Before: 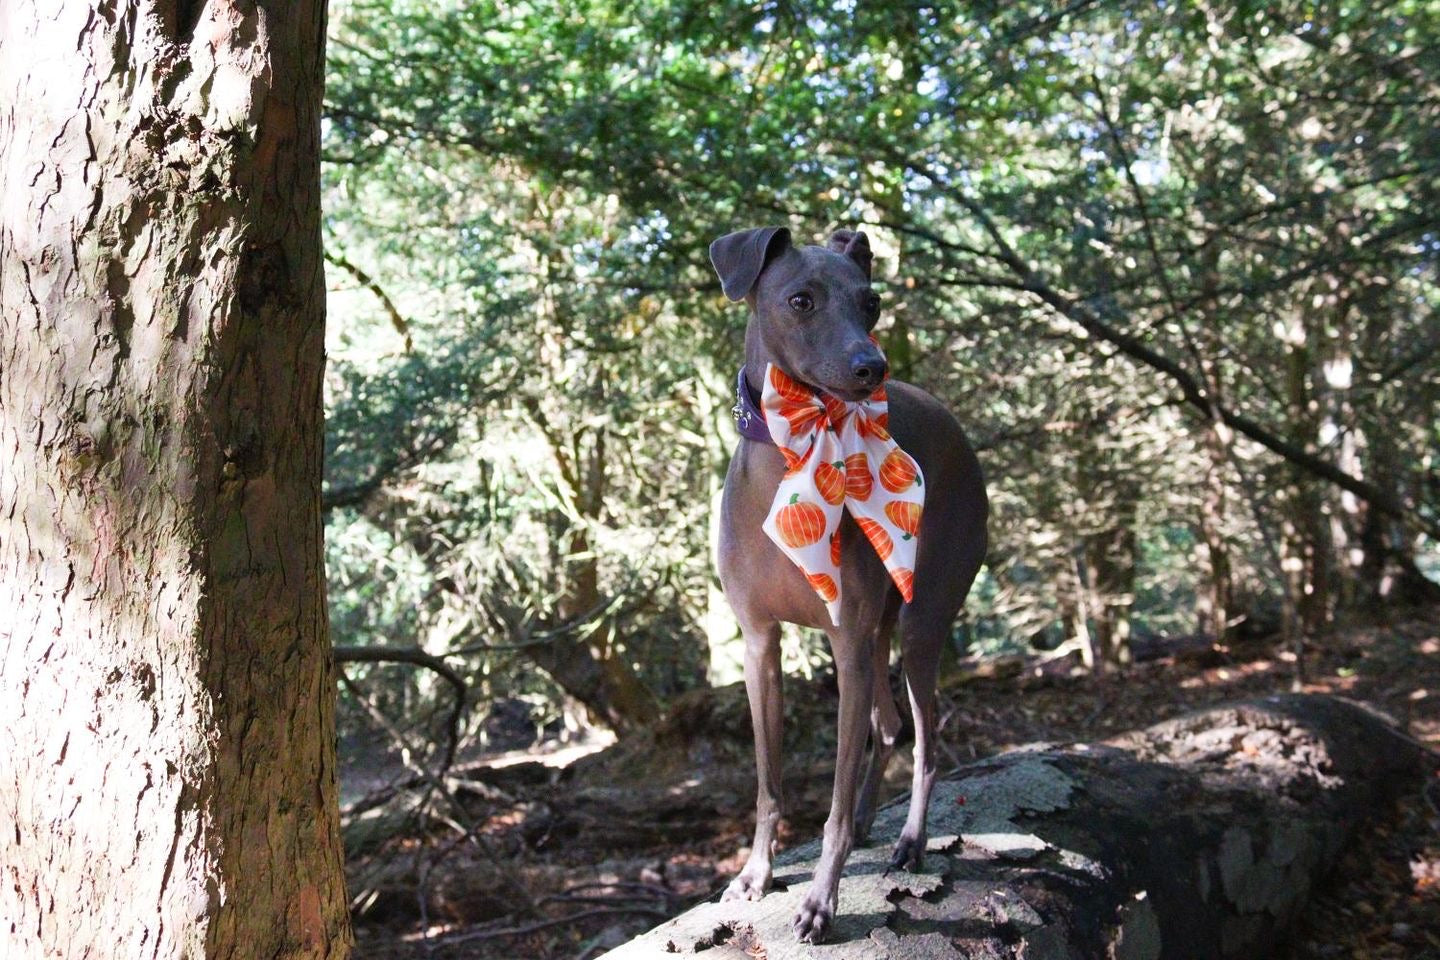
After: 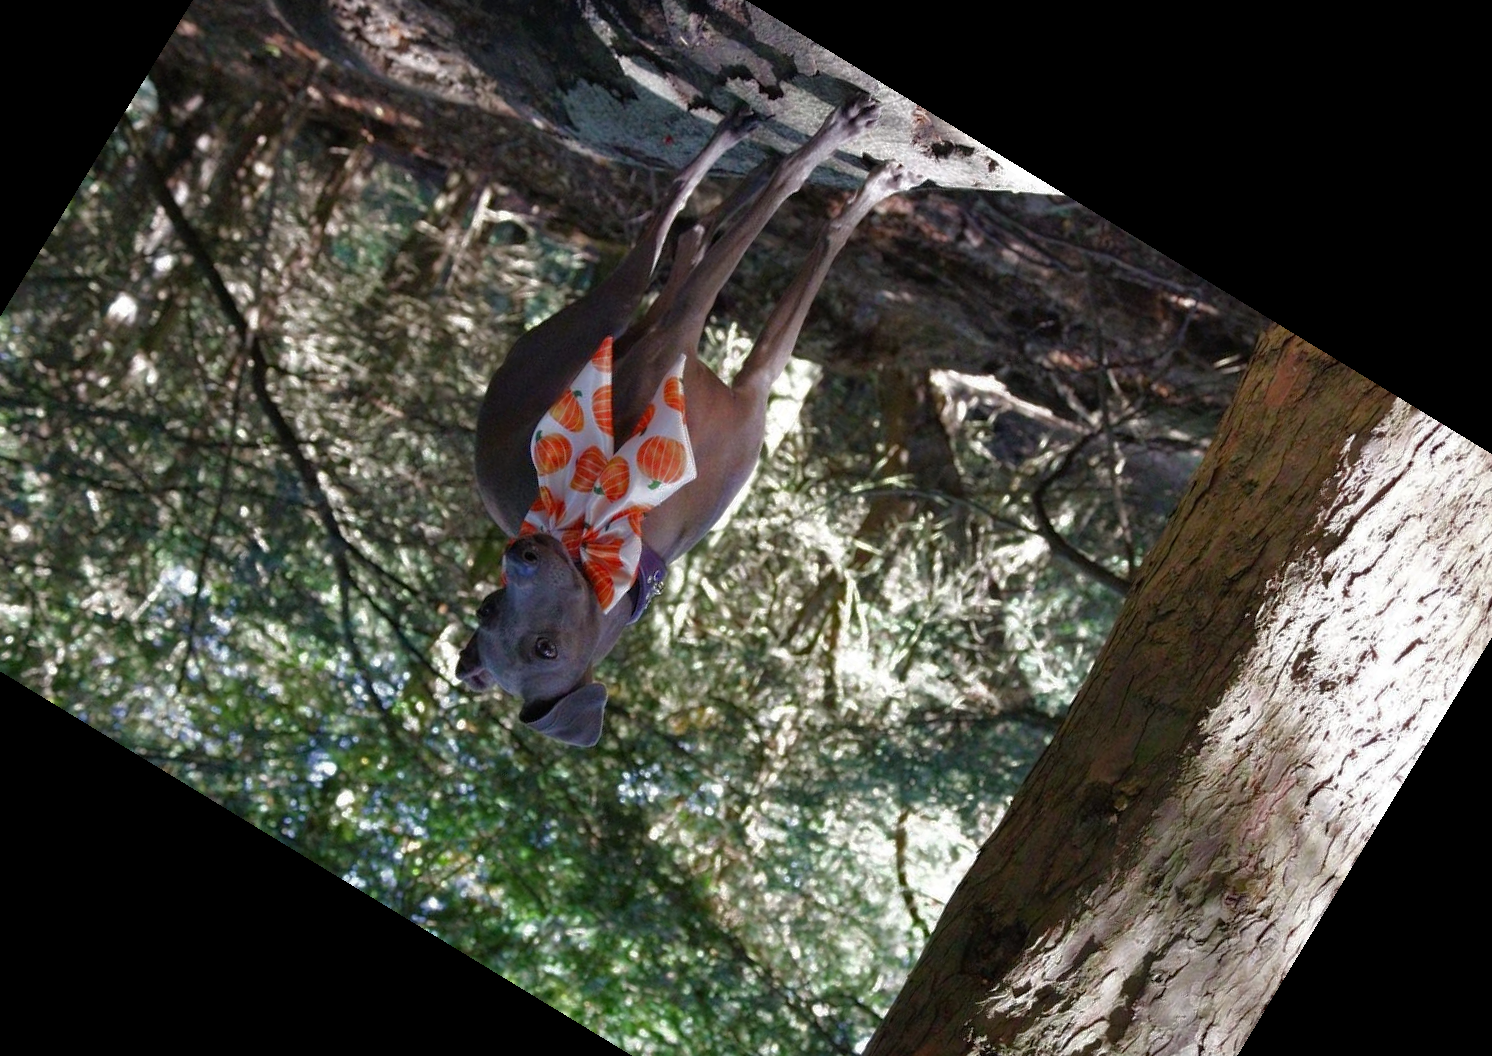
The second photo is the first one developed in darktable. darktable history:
crop and rotate: angle 148.68°, left 9.111%, top 15.603%, right 4.588%, bottom 17.041%
exposure: compensate highlight preservation false
base curve: curves: ch0 [(0, 0) (0.841, 0.609) (1, 1)]
